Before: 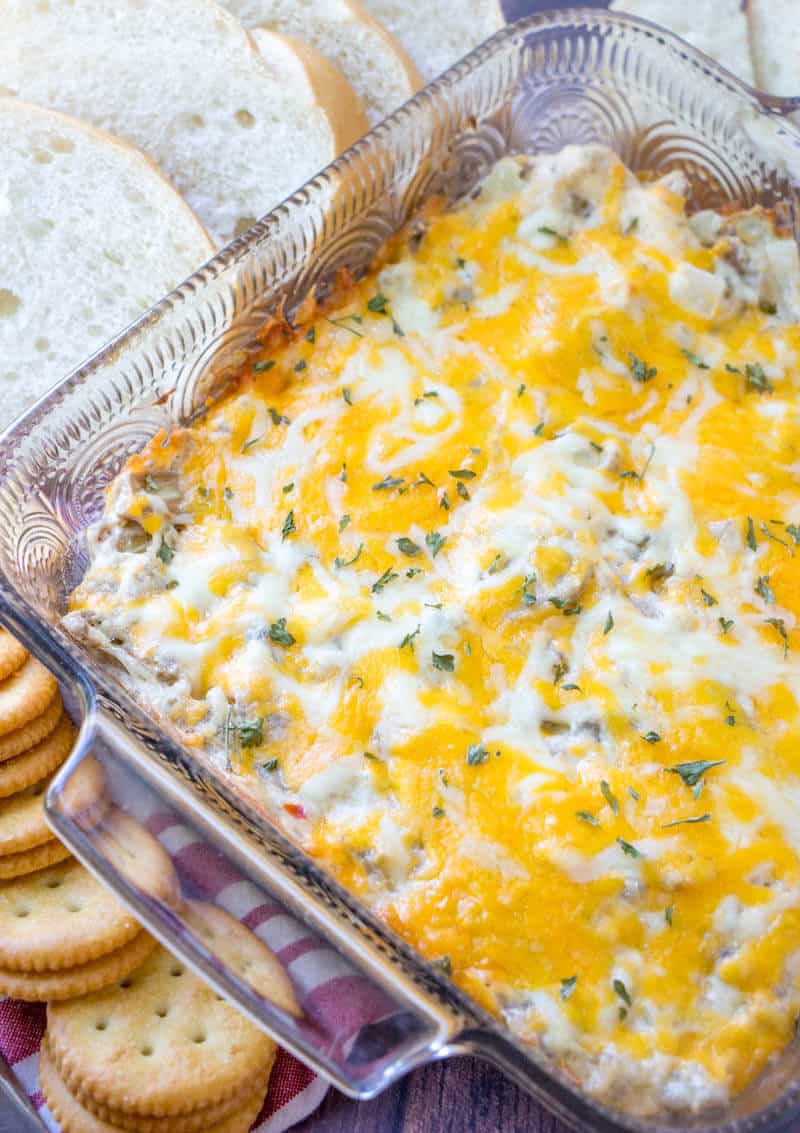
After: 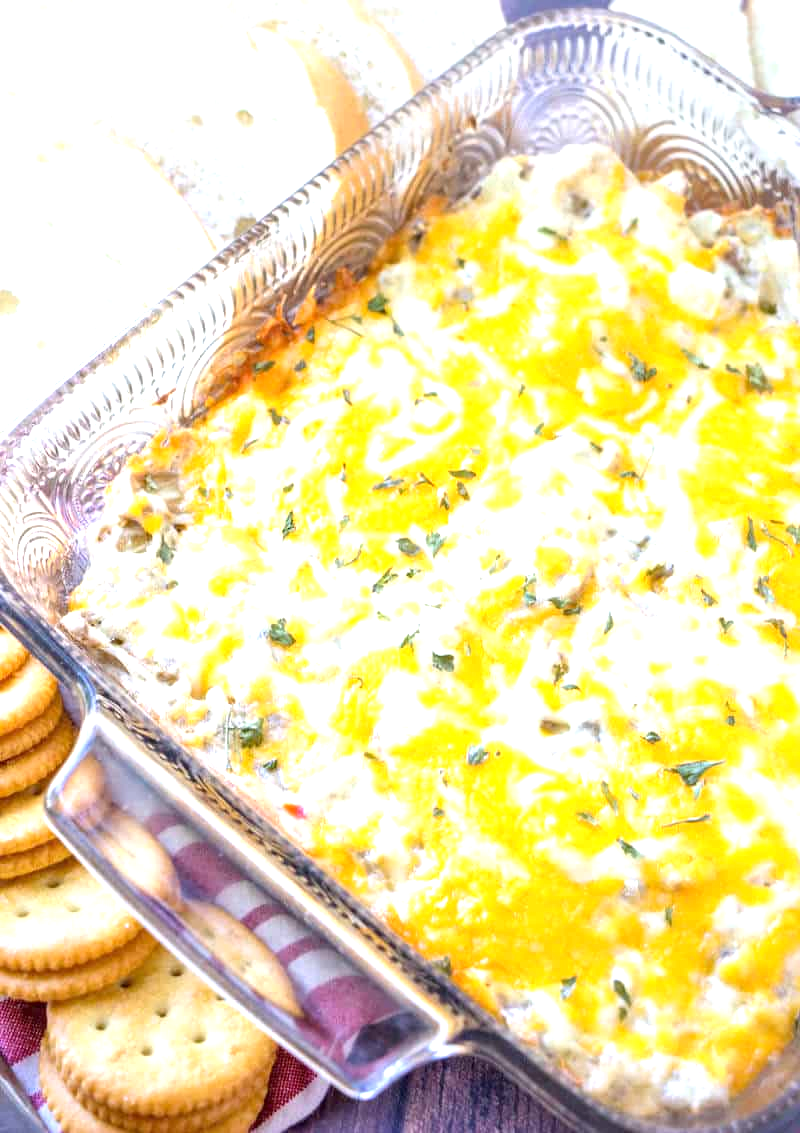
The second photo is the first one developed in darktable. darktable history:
tone equalizer: -7 EV 0.18 EV, -6 EV 0.12 EV, -5 EV 0.08 EV, -4 EV 0.04 EV, -2 EV -0.02 EV, -1 EV -0.04 EV, +0 EV -0.06 EV, luminance estimator HSV value / RGB max
exposure: exposure 0.943 EV, compensate highlight preservation false
